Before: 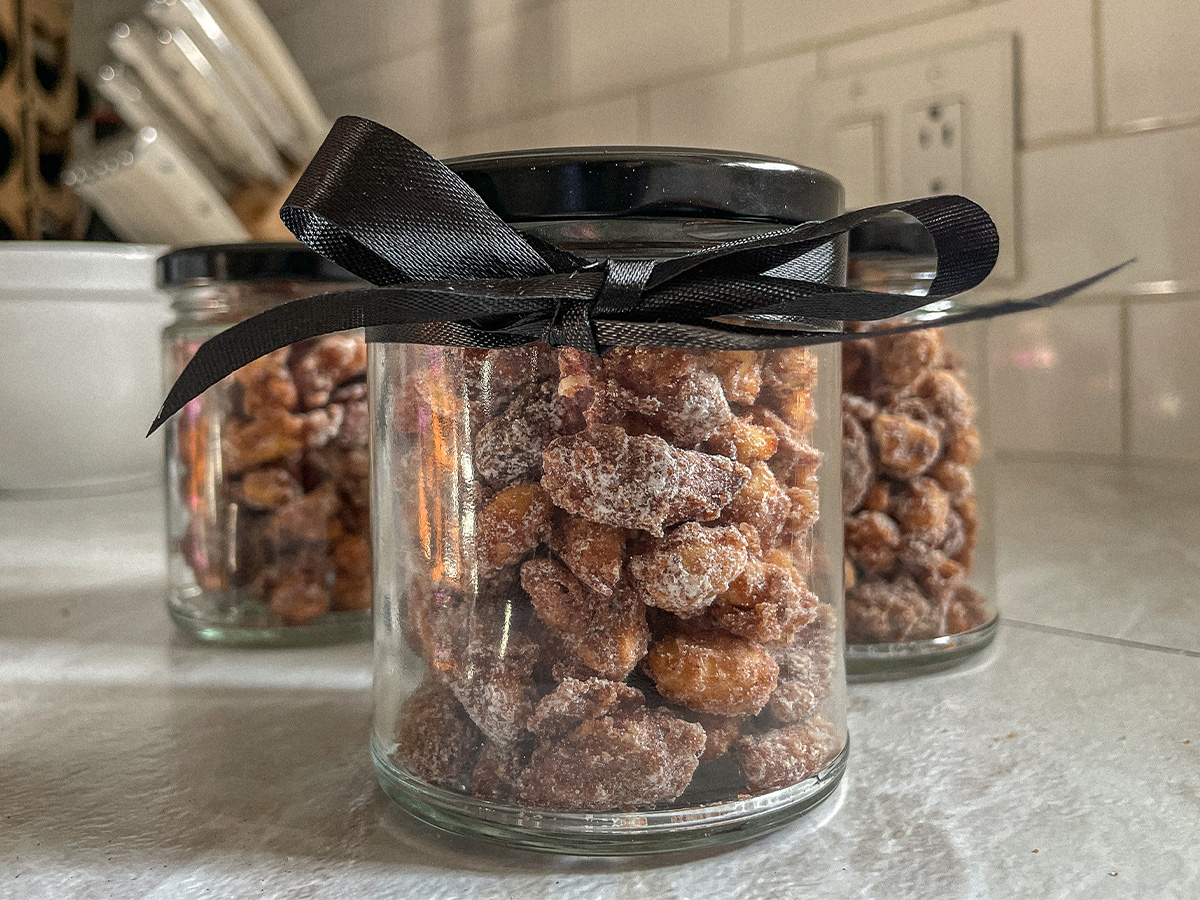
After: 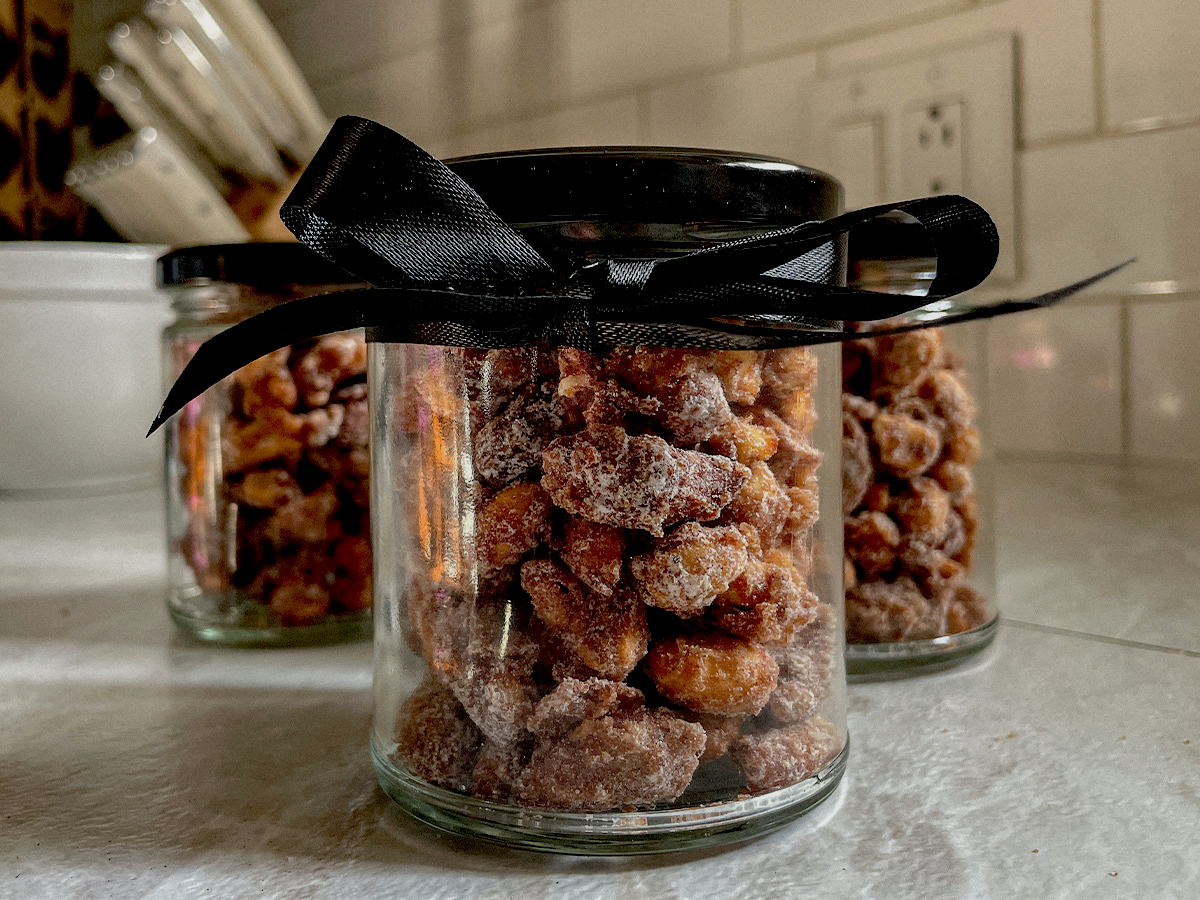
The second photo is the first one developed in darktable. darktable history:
contrast equalizer: octaves 7, y [[0.502, 0.505, 0.512, 0.529, 0.564, 0.588], [0.5 ×6], [0.502, 0.505, 0.512, 0.529, 0.564, 0.588], [0, 0.001, 0.001, 0.004, 0.008, 0.011], [0, 0.001, 0.001, 0.004, 0.008, 0.011]], mix -1
exposure: black level correction 0.046, exposure -0.228 EV, compensate highlight preservation false
